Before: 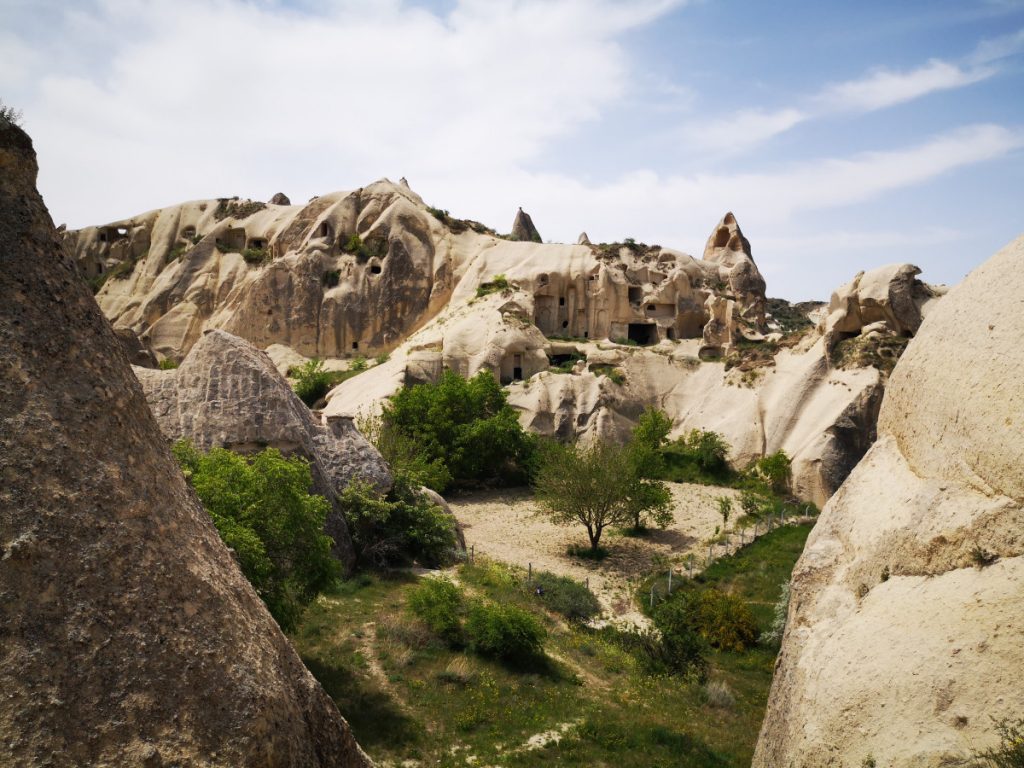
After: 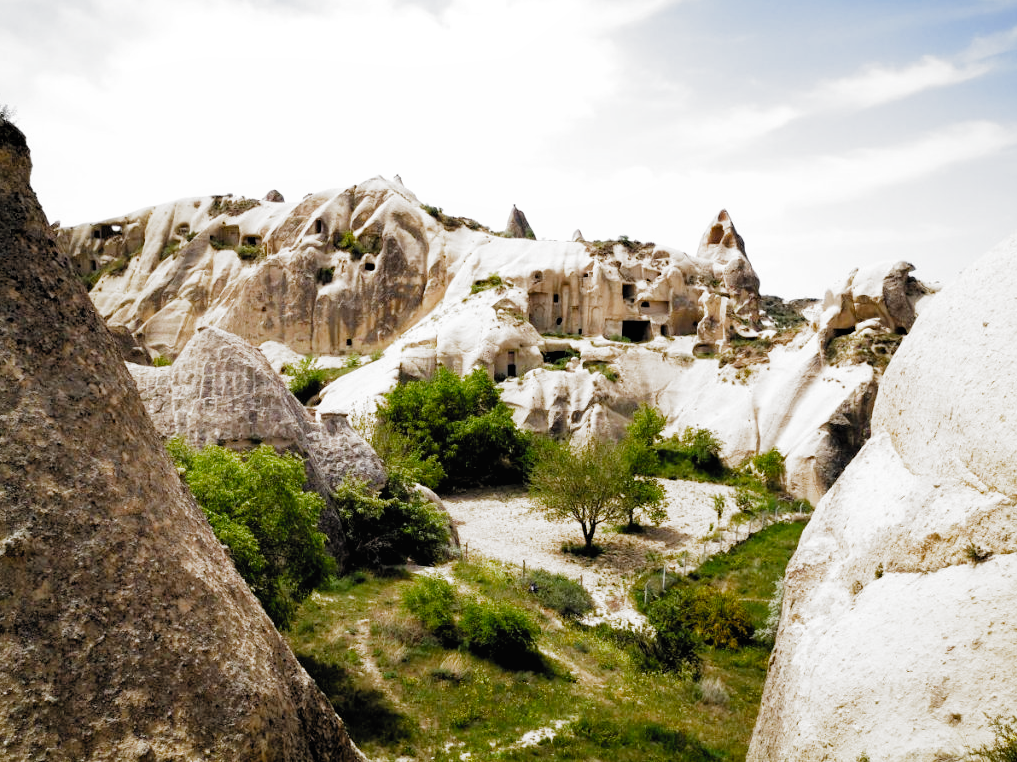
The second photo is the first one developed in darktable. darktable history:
filmic rgb: black relative exposure -3.9 EV, white relative exposure 3.14 EV, hardness 2.87, preserve chrominance no, color science v5 (2021), contrast in shadows safe, contrast in highlights safe
exposure: exposure 1.057 EV, compensate highlight preservation false
local contrast: mode bilateral grid, contrast 99, coarseness 99, detail 91%, midtone range 0.2
crop and rotate: left 0.619%, top 0.402%, bottom 0.259%
